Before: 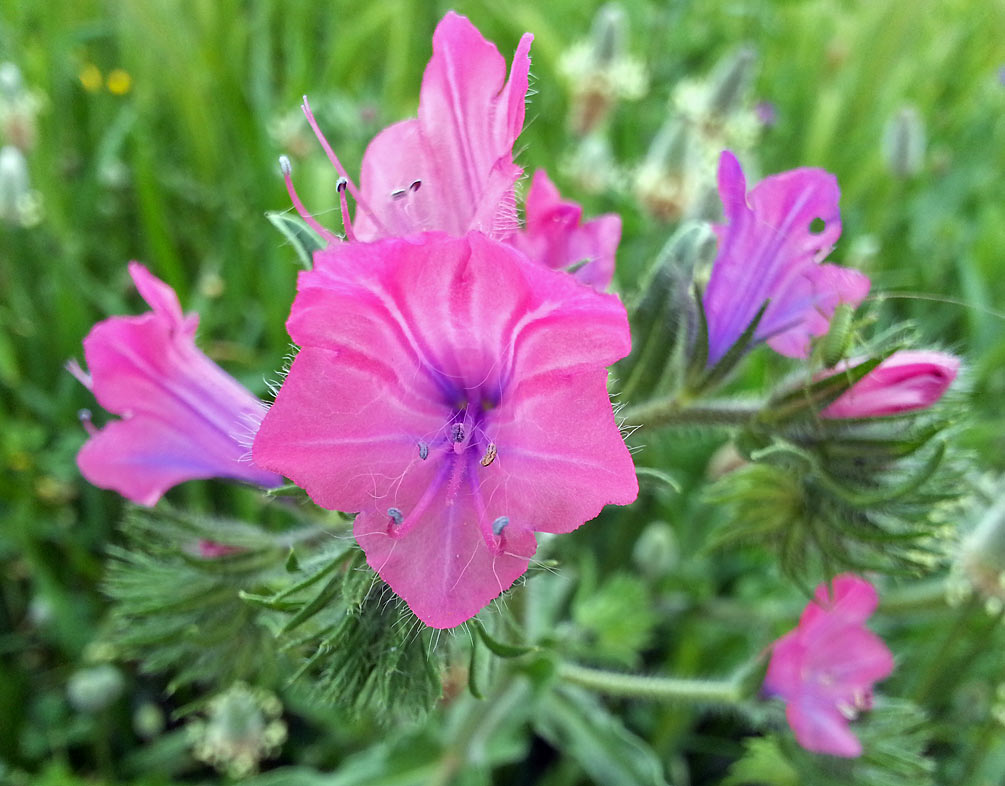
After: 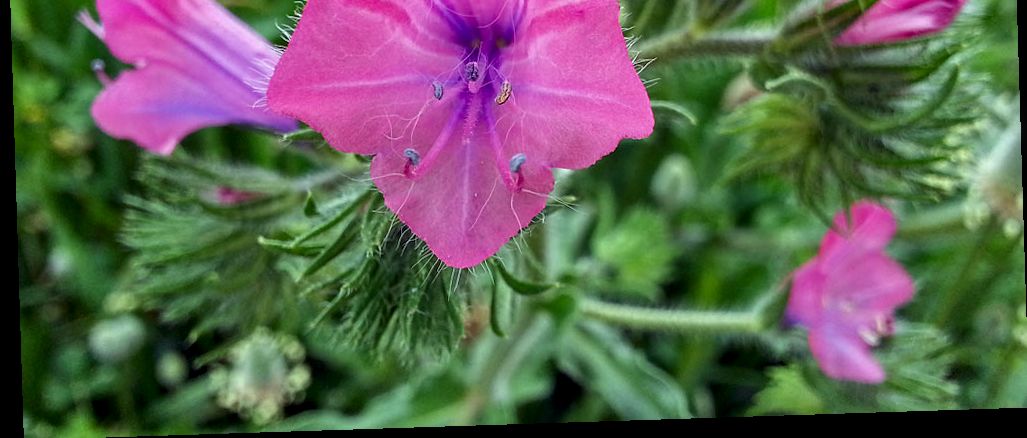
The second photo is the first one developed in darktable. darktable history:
rotate and perspective: rotation -1.77°, lens shift (horizontal) 0.004, automatic cropping off
shadows and highlights: radius 125.46, shadows 30.51, highlights -30.51, low approximation 0.01, soften with gaussian
contrast brightness saturation: brightness -0.09
local contrast: on, module defaults
crop and rotate: top 46.237%
